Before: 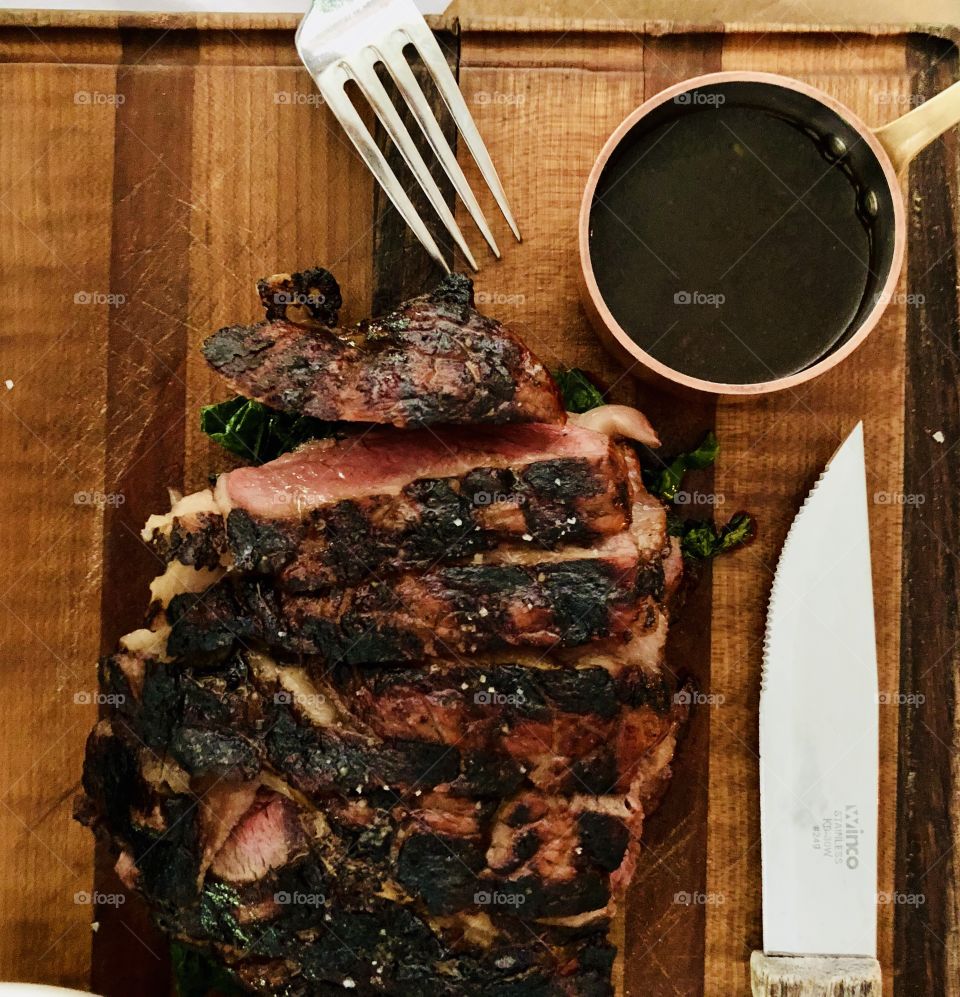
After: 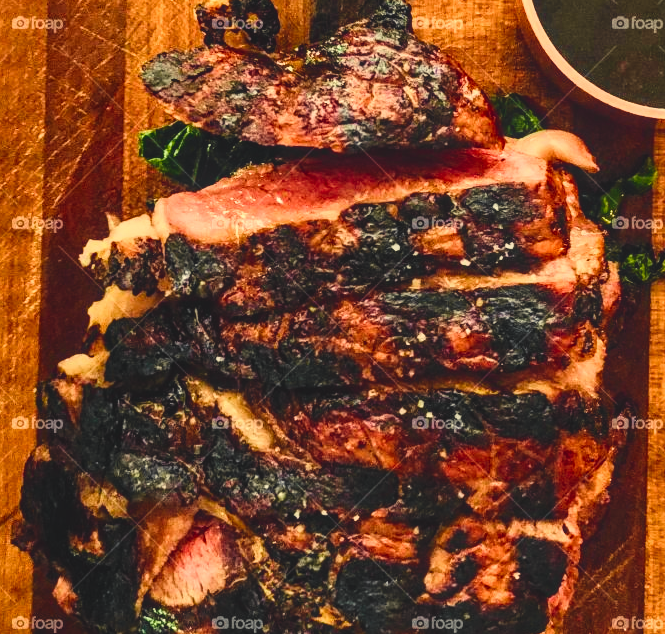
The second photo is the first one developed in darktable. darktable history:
local contrast: on, module defaults
tone curve: curves: ch0 [(0, 0) (0.131, 0.094) (0.326, 0.386) (0.481, 0.623) (0.593, 0.764) (0.812, 0.933) (1, 0.974)]; ch1 [(0, 0) (0.366, 0.367) (0.475, 0.453) (0.494, 0.493) (0.504, 0.497) (0.553, 0.584) (1, 1)]; ch2 [(0, 0) (0.333, 0.346) (0.375, 0.375) (0.424, 0.43) (0.476, 0.492) (0.502, 0.503) (0.533, 0.556) (0.566, 0.599) (0.614, 0.653) (1, 1)], color space Lab, independent channels, preserve colors none
crop: left 6.488%, top 27.668%, right 24.183%, bottom 8.656%
color balance rgb: shadows lift › chroma 3%, shadows lift › hue 280.8°, power › hue 330°, highlights gain › chroma 3%, highlights gain › hue 75.6°, global offset › luminance 2%, perceptual saturation grading › global saturation 20%, perceptual saturation grading › highlights -25%, perceptual saturation grading › shadows 50%, global vibrance 20.33%
